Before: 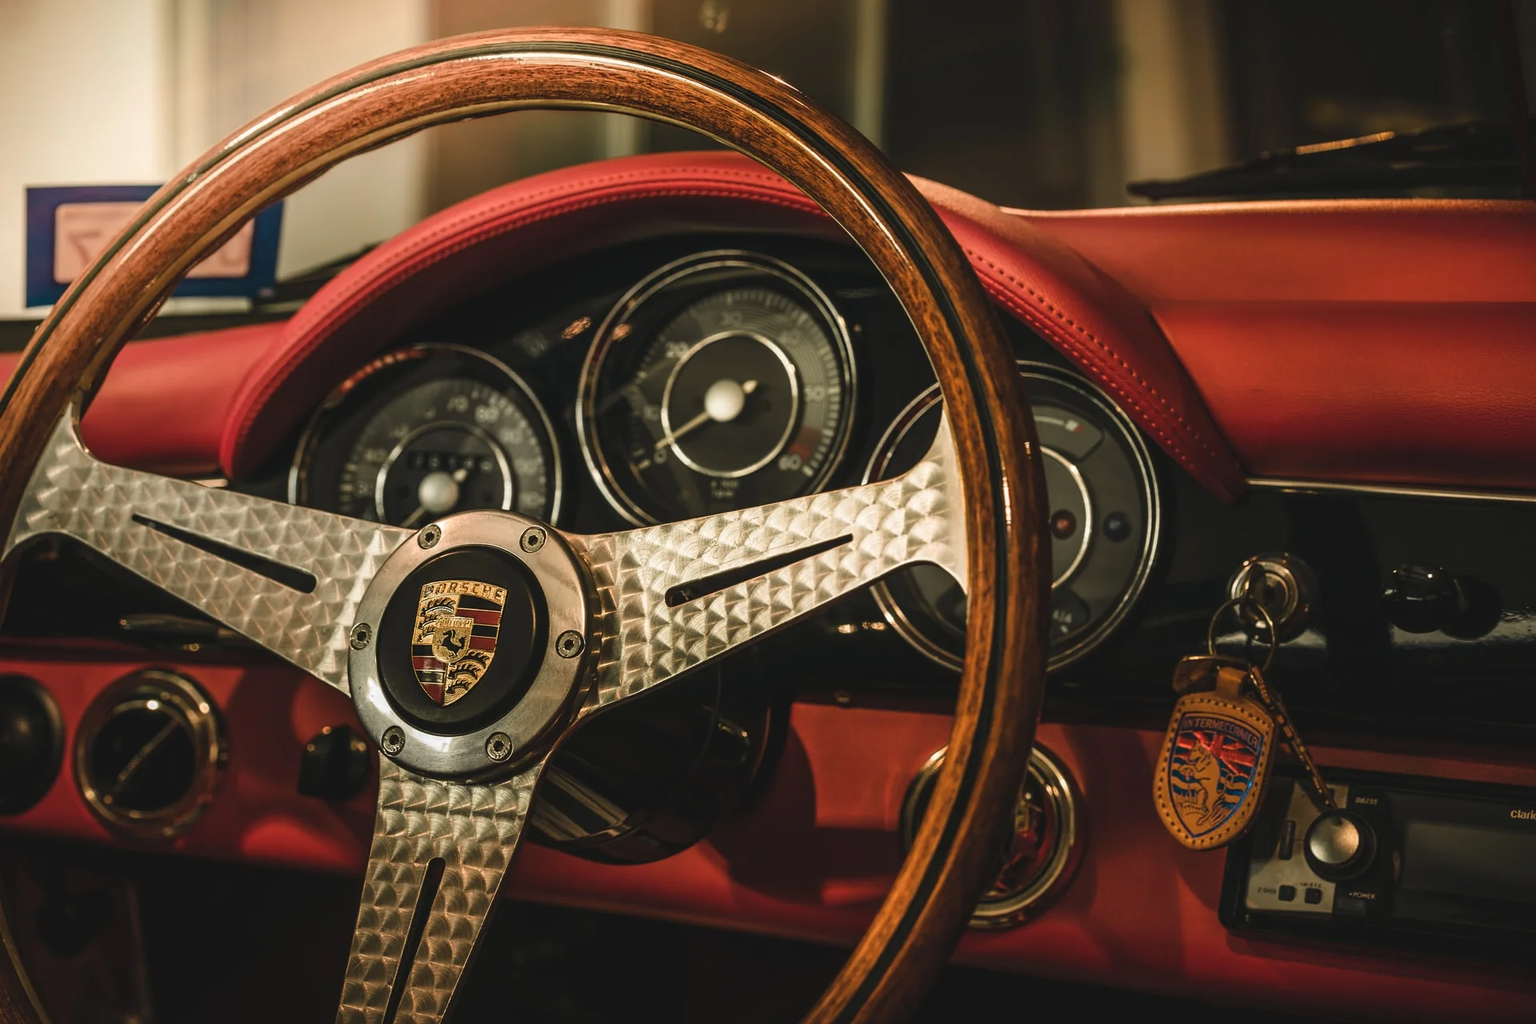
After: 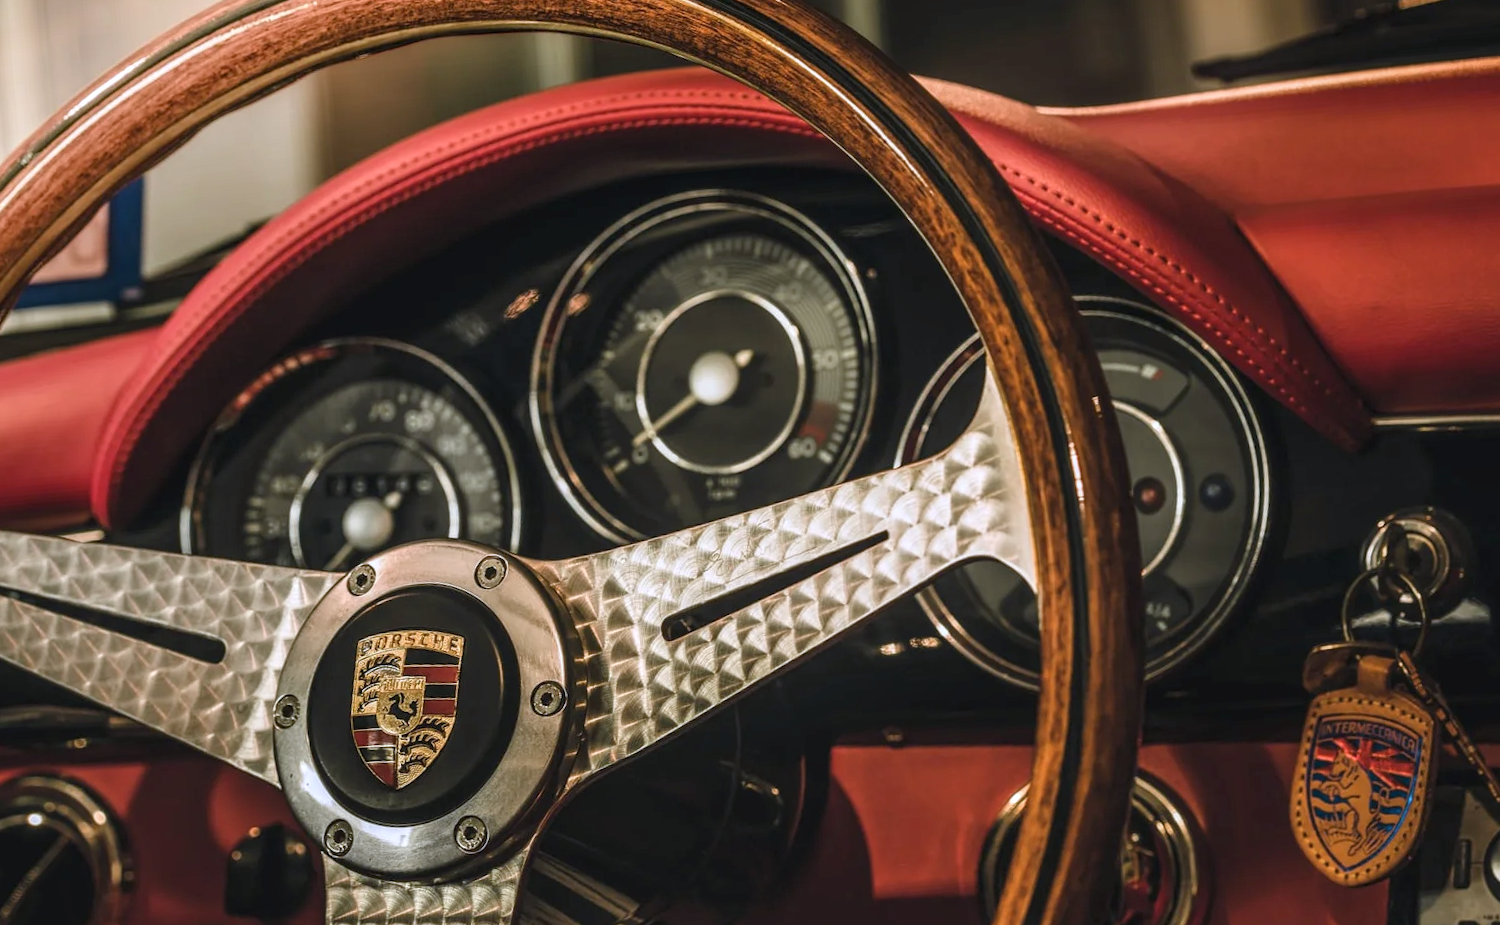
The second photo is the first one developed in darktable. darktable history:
white balance: red 0.967, blue 1.119, emerald 0.756
rotate and perspective: rotation -5°, crop left 0.05, crop right 0.952, crop top 0.11, crop bottom 0.89
crop and rotate: left 7.196%, top 4.574%, right 10.605%, bottom 13.178%
local contrast: on, module defaults
levels: levels [0.018, 0.493, 1]
